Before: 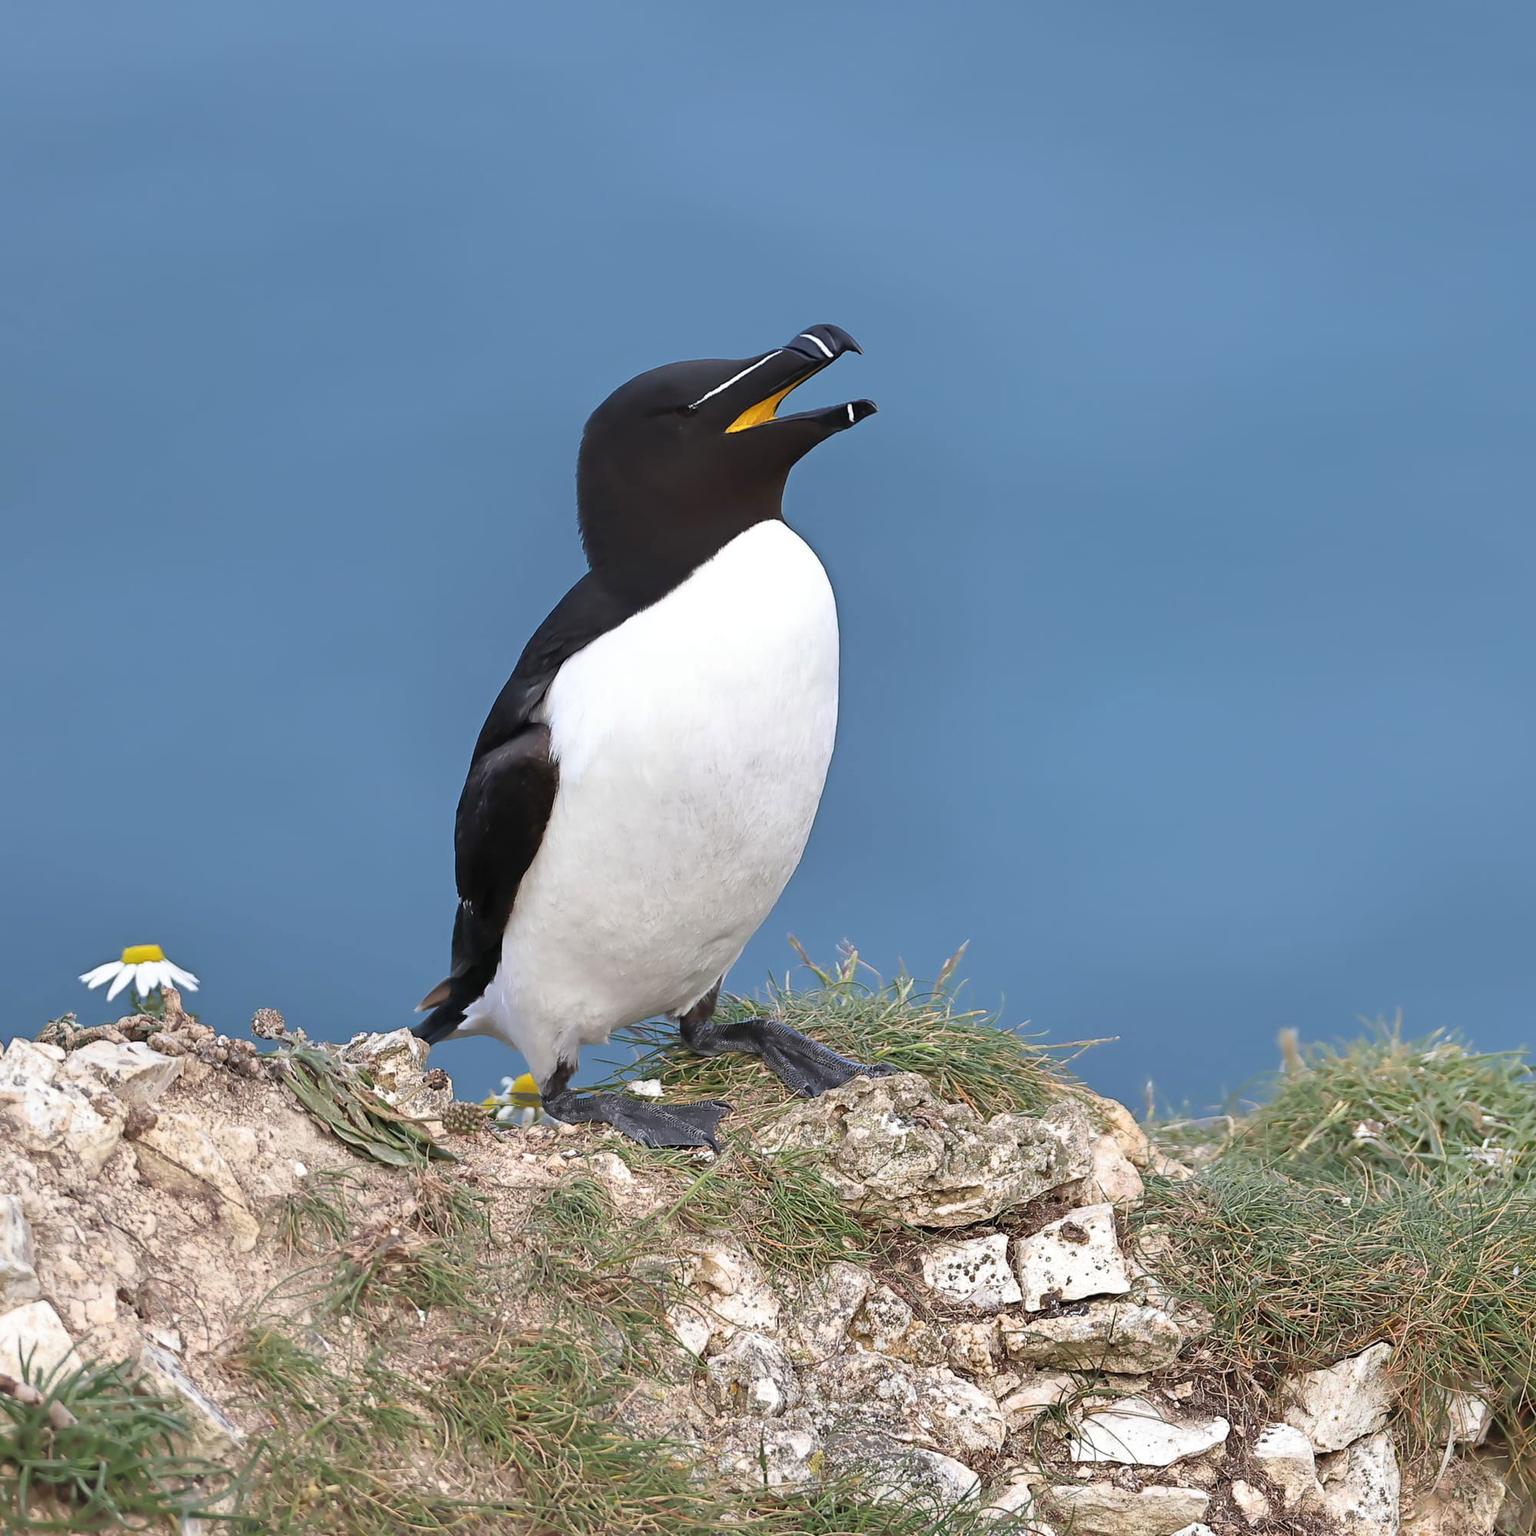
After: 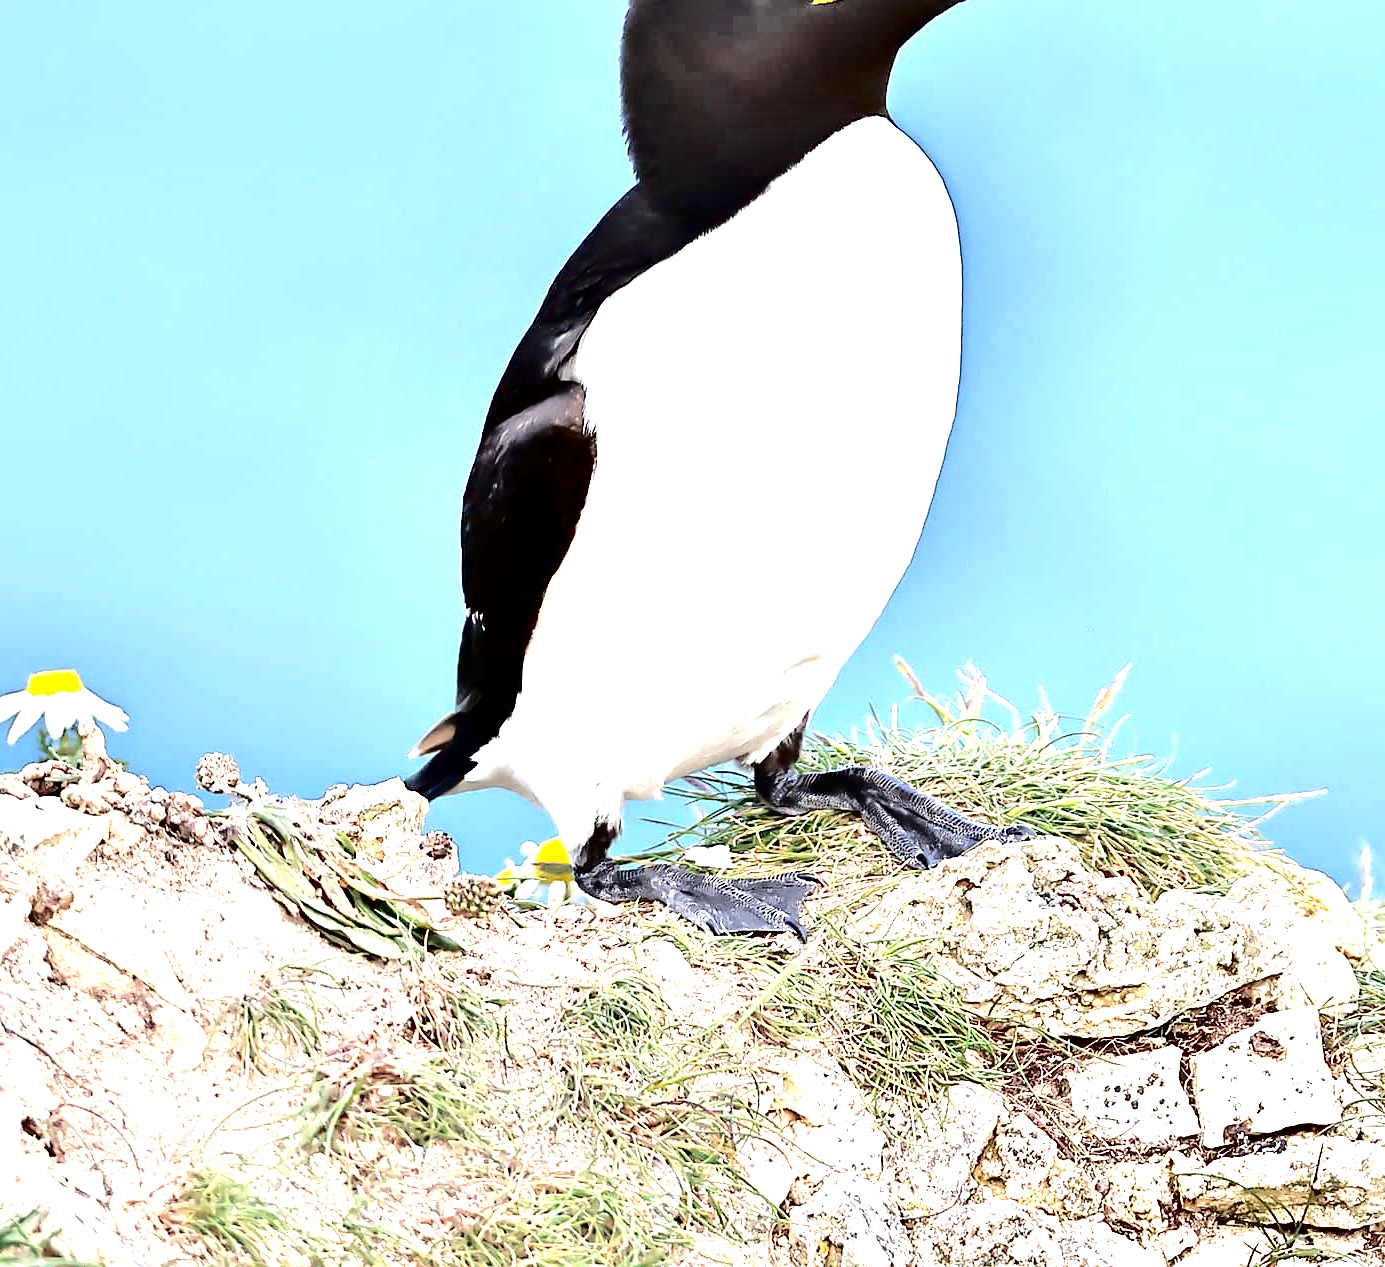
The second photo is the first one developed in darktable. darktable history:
sharpen: amount 0.213
tone curve: curves: ch0 [(0, 0) (0.003, 0.013) (0.011, 0.012) (0.025, 0.011) (0.044, 0.016) (0.069, 0.029) (0.1, 0.045) (0.136, 0.074) (0.177, 0.123) (0.224, 0.207) (0.277, 0.313) (0.335, 0.414) (0.399, 0.509) (0.468, 0.599) (0.543, 0.663) (0.623, 0.728) (0.709, 0.79) (0.801, 0.854) (0.898, 0.925) (1, 1)], color space Lab, independent channels, preserve colors none
exposure: black level correction 0, exposure 1.951 EV, compensate exposure bias true, compensate highlight preservation false
crop: left 6.585%, top 28.001%, right 24.139%, bottom 8.611%
contrast equalizer: y [[0.6 ×6], [0.55 ×6], [0 ×6], [0 ×6], [0 ×6]]
contrast brightness saturation: brightness -0.091
